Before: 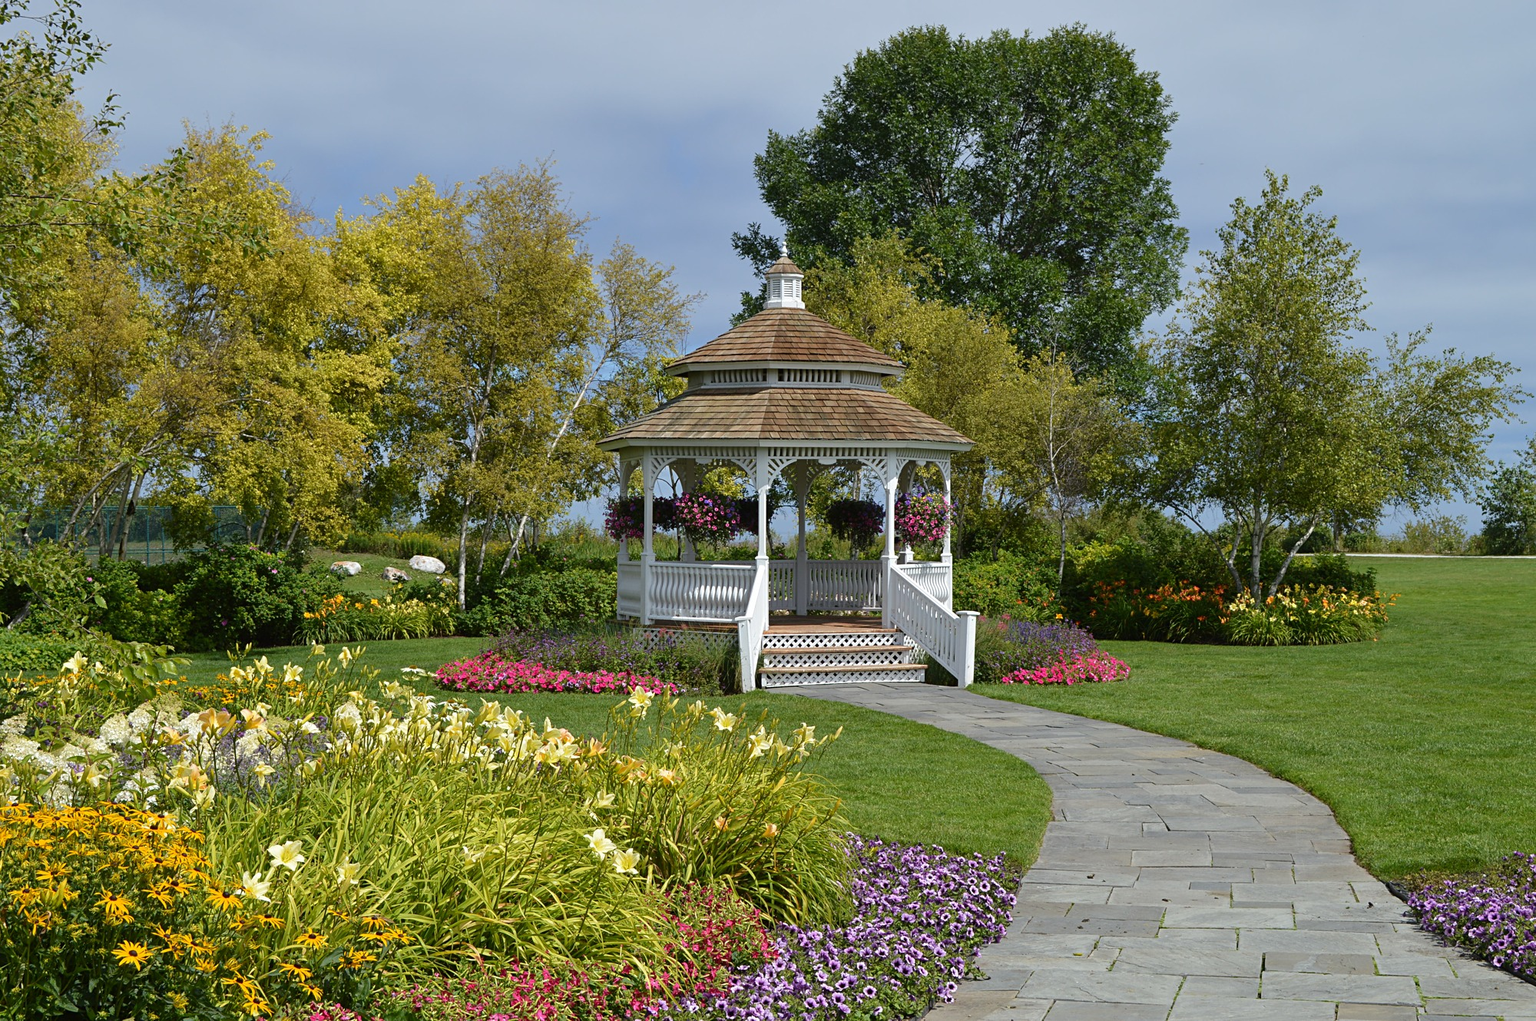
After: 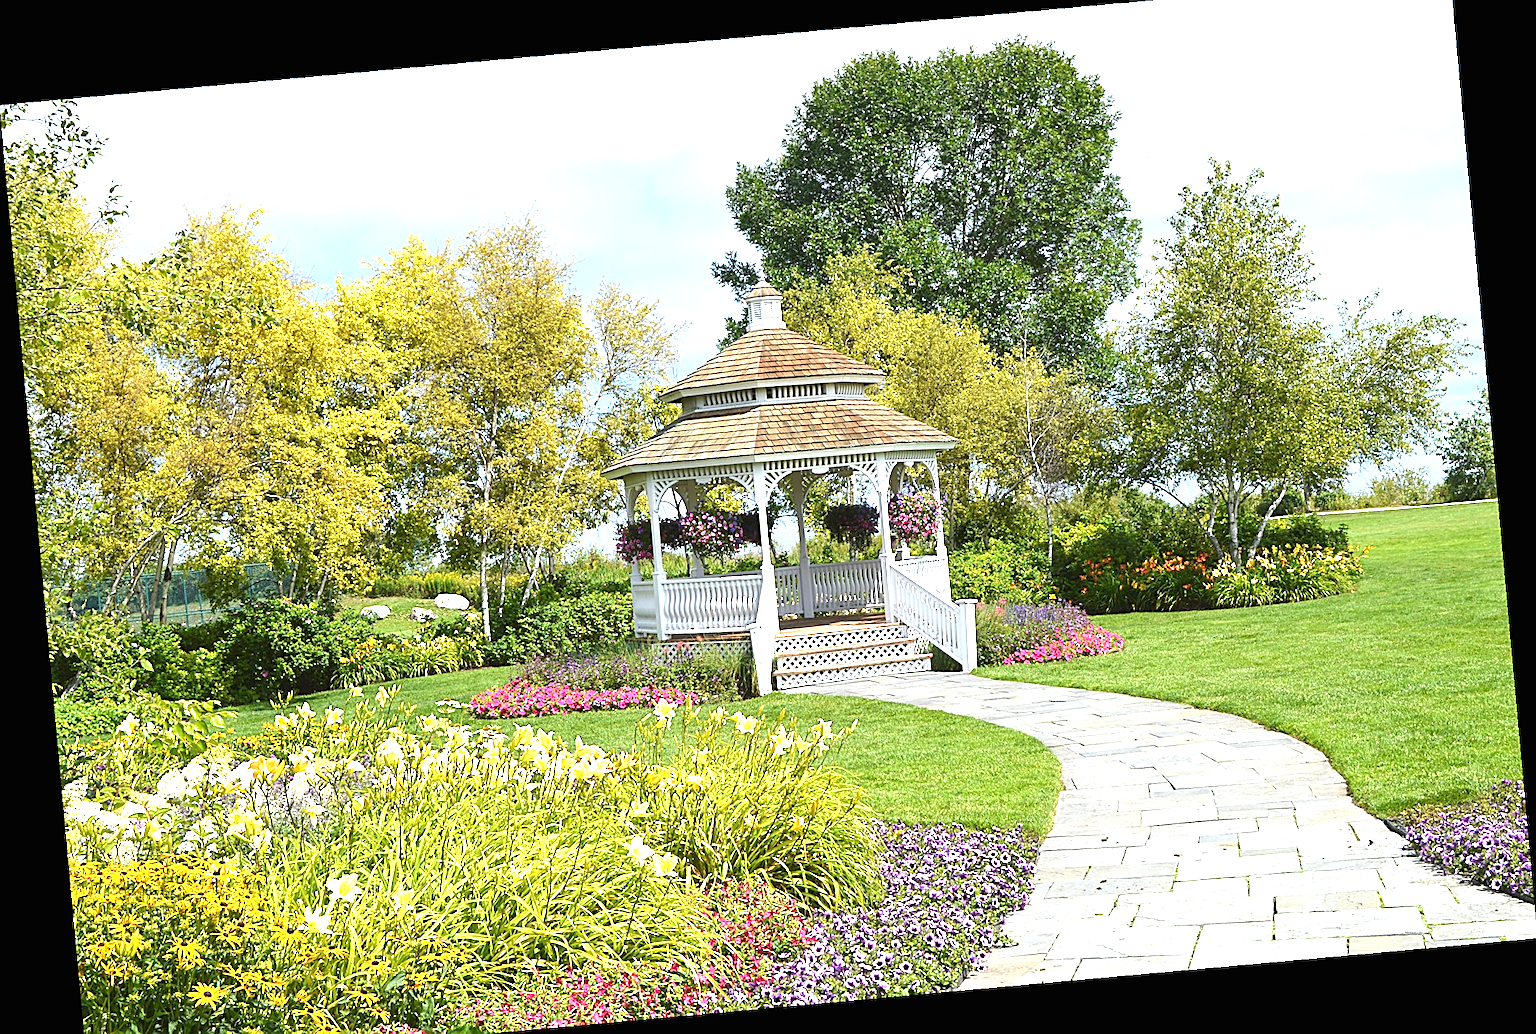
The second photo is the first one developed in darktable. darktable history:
exposure: black level correction 0, exposure 1.741 EV, compensate exposure bias true, compensate highlight preservation false
rotate and perspective: rotation -5.2°, automatic cropping off
crop and rotate: top 2.479%, bottom 3.018%
sharpen: amount 0.6
